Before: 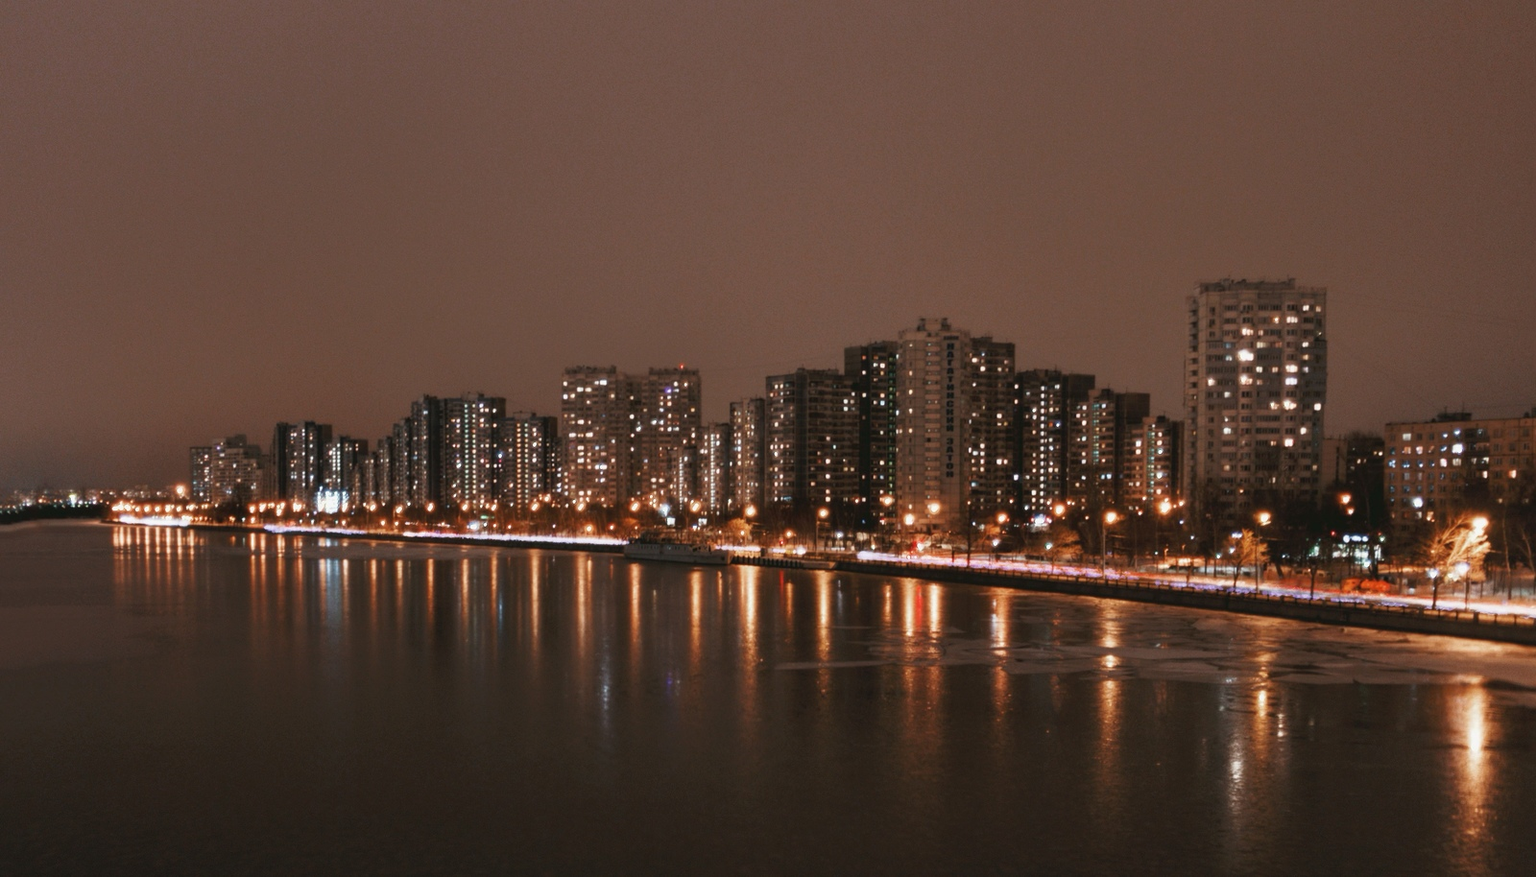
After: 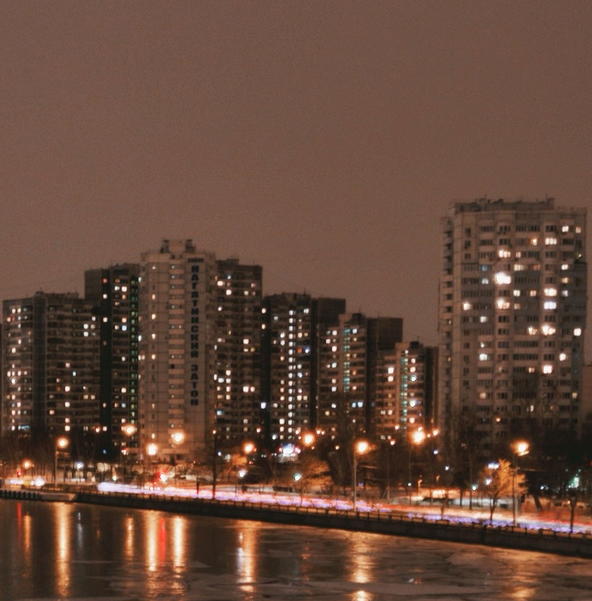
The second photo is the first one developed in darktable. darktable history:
shadows and highlights: shadows 37.51, highlights -26.85, soften with gaussian
crop and rotate: left 49.75%, top 10.133%, right 13.208%, bottom 24.075%
